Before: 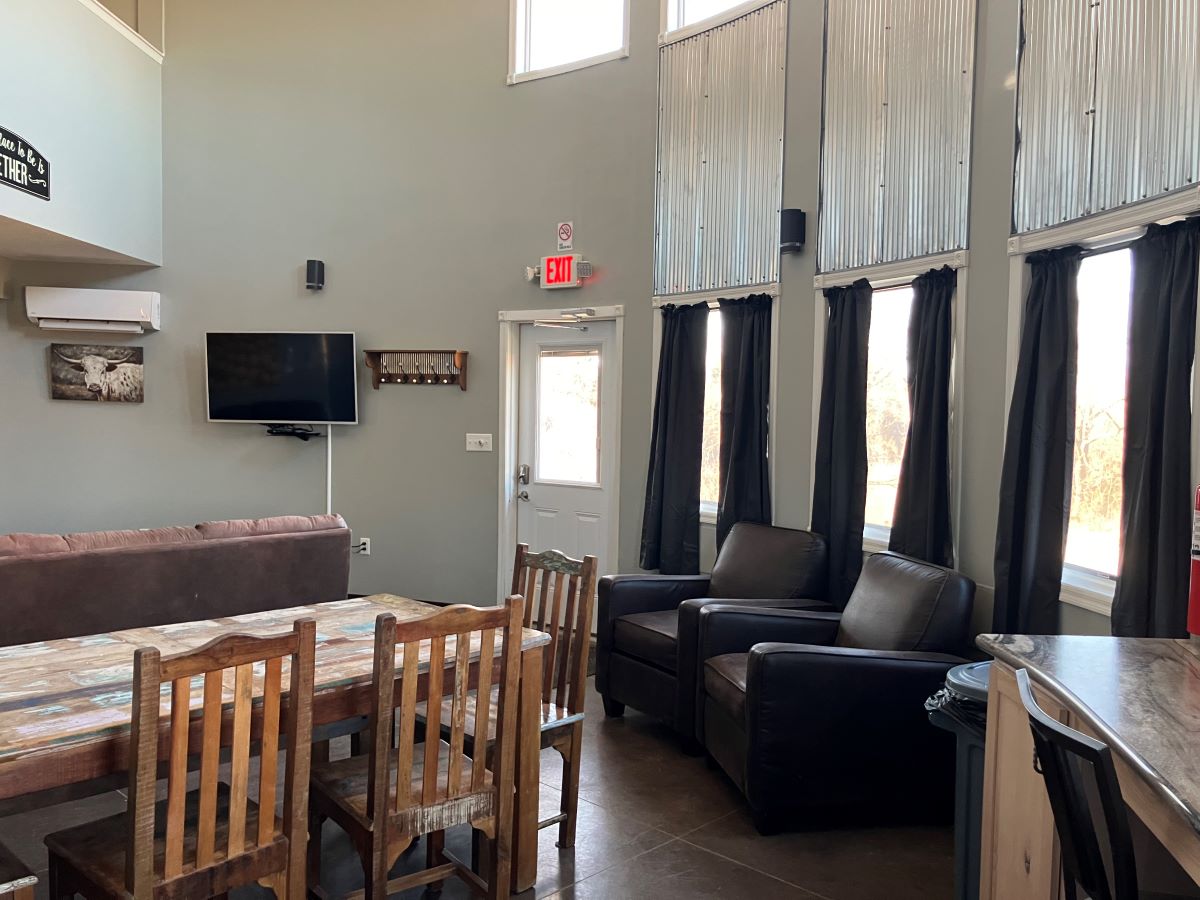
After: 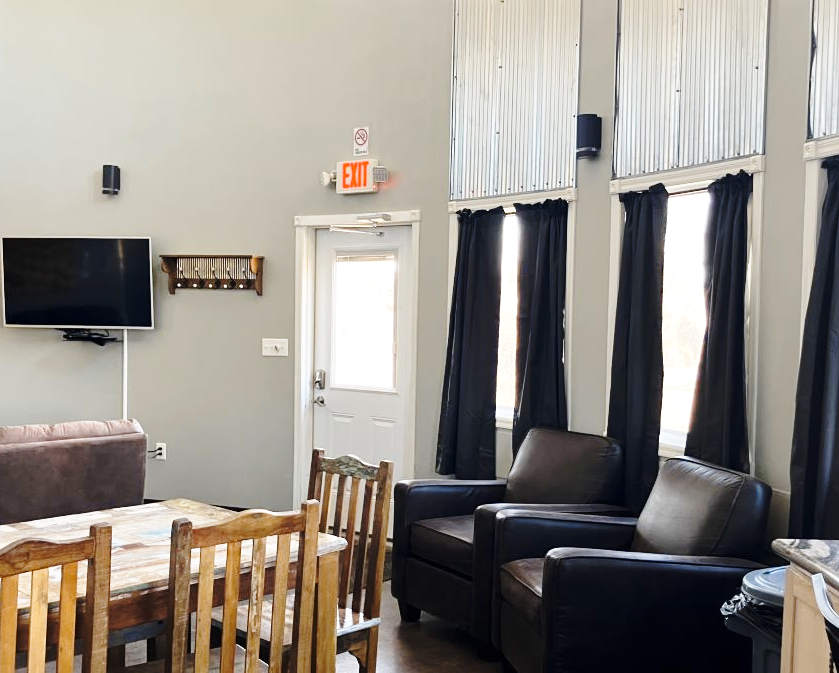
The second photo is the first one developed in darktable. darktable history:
crop and rotate: left 17.046%, top 10.659%, right 12.989%, bottom 14.553%
color contrast: green-magenta contrast 0.85, blue-yellow contrast 1.25, unbound 0
exposure: black level correction 0, compensate exposure bias true, compensate highlight preservation false
color correction: saturation 0.8
base curve: curves: ch0 [(0, 0) (0.032, 0.037) (0.105, 0.228) (0.435, 0.76) (0.856, 0.983) (1, 1)], preserve colors none
